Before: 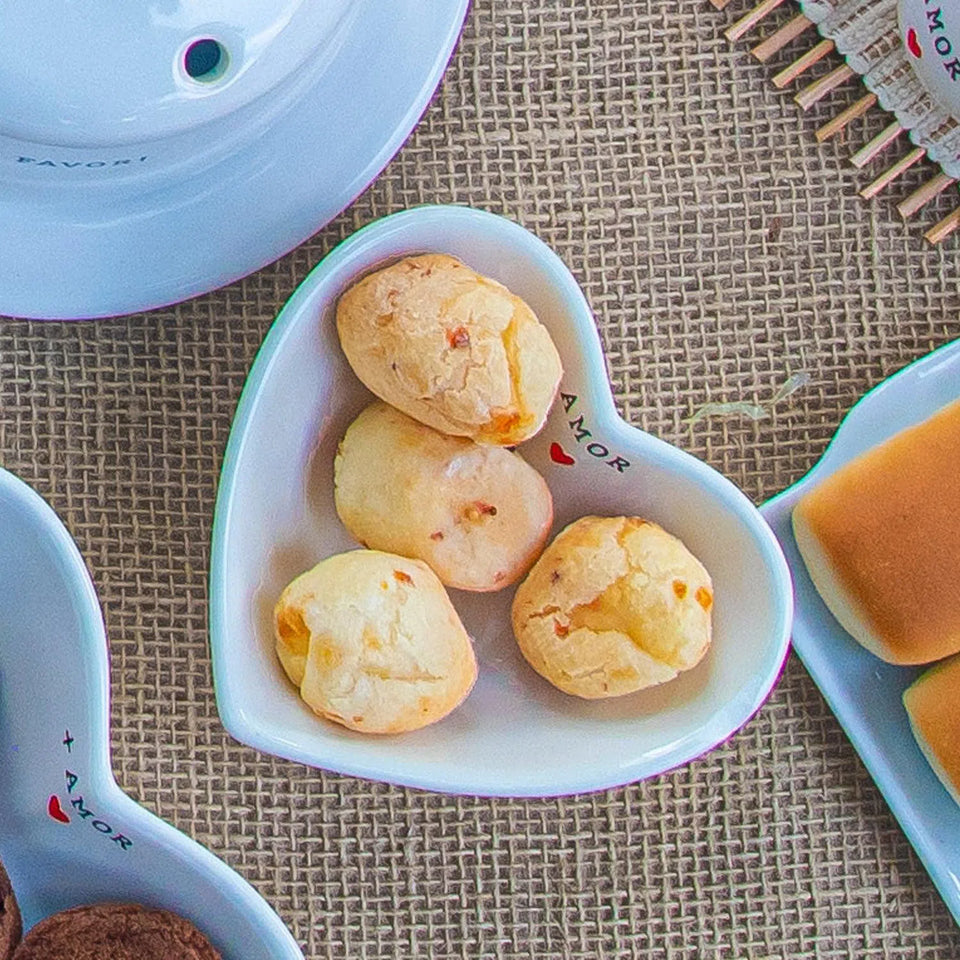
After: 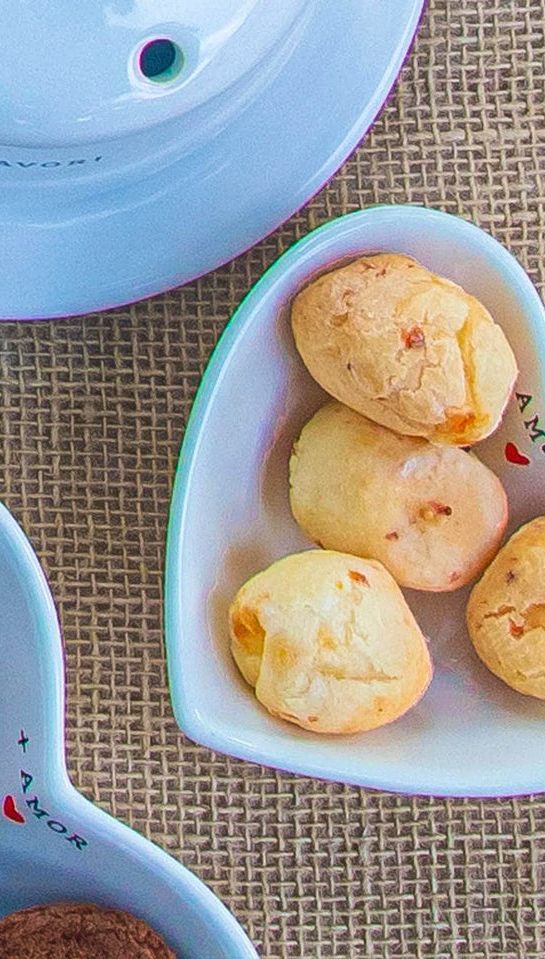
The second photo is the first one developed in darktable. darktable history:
crop: left 4.781%, right 38.349%
velvia: on, module defaults
